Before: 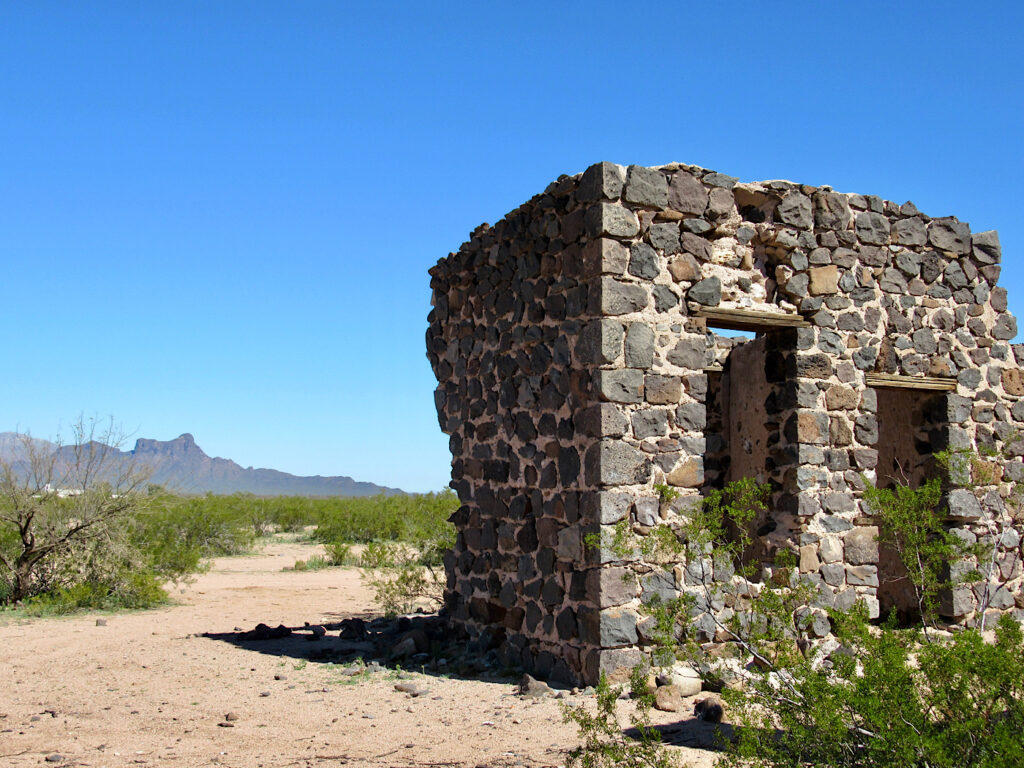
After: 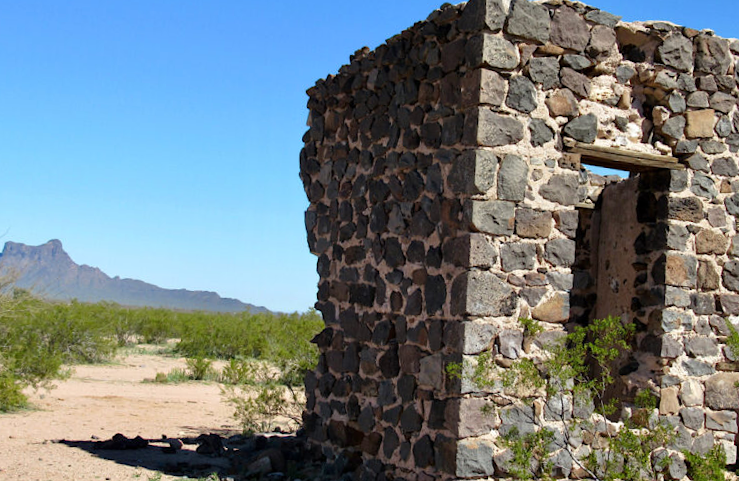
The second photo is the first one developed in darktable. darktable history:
crop and rotate: angle -3.37°, left 9.79%, top 20.73%, right 12.42%, bottom 11.82%
tone equalizer: on, module defaults
